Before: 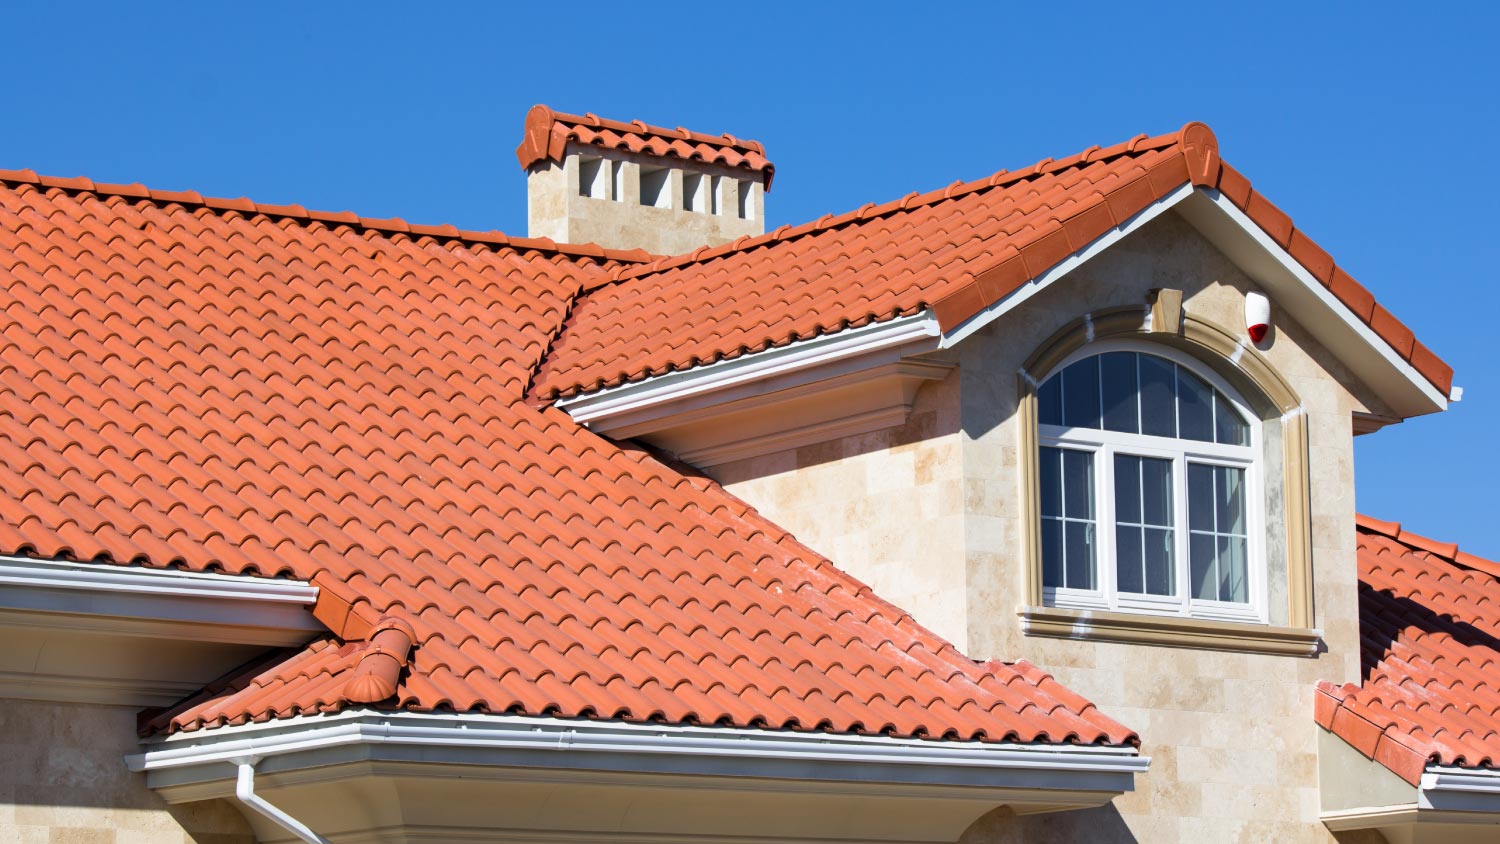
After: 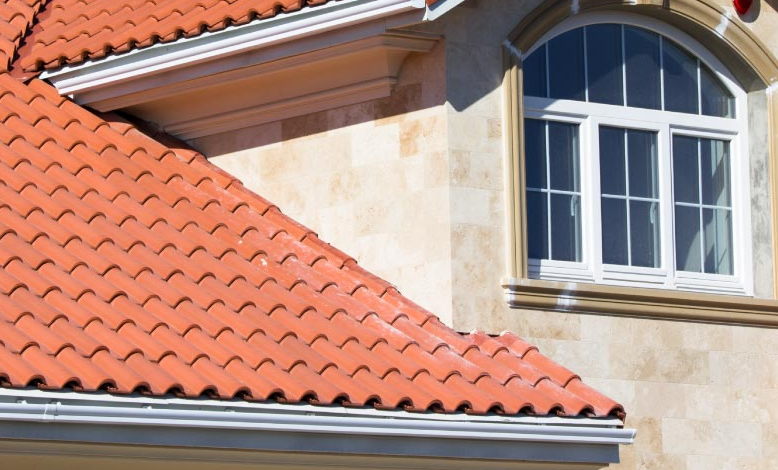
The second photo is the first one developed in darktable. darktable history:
crop: left 34.374%, top 38.97%, right 13.736%, bottom 5.246%
